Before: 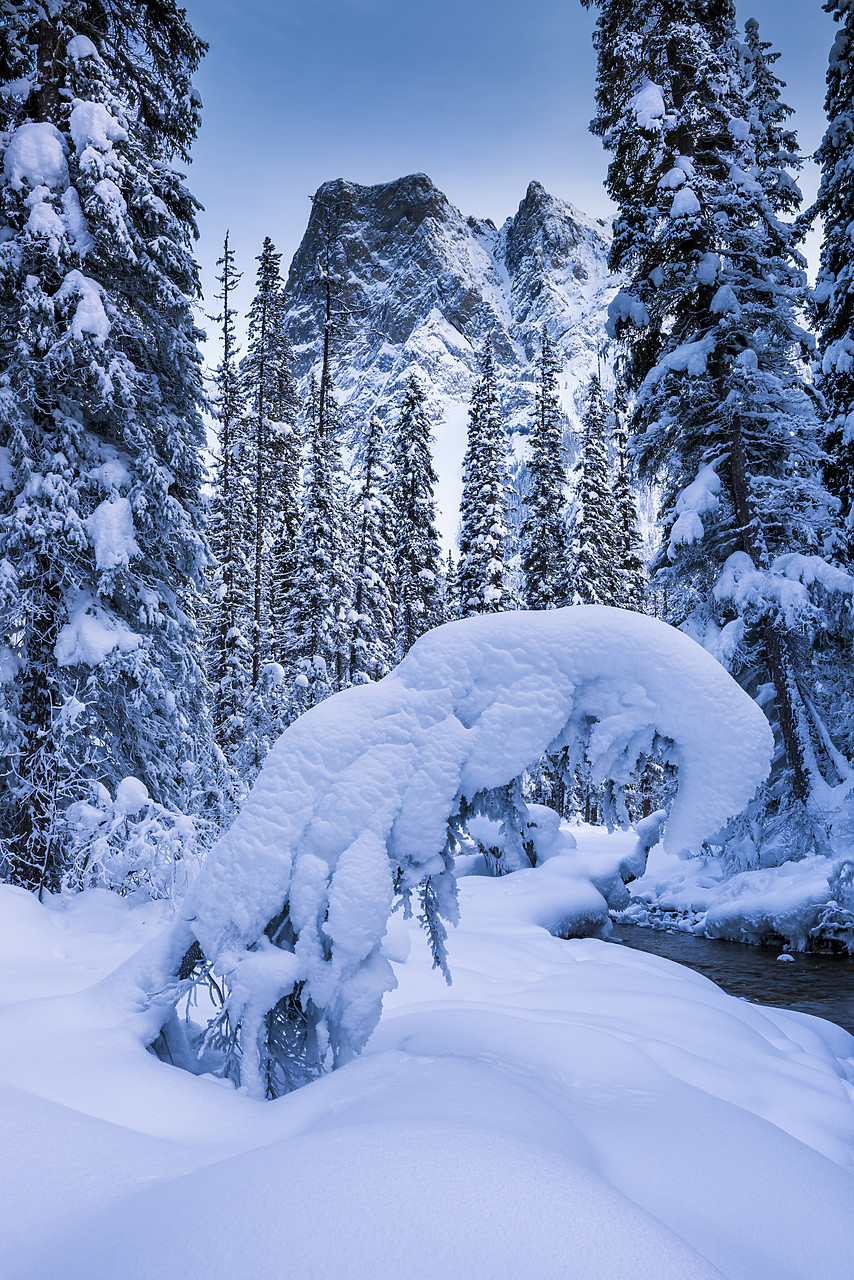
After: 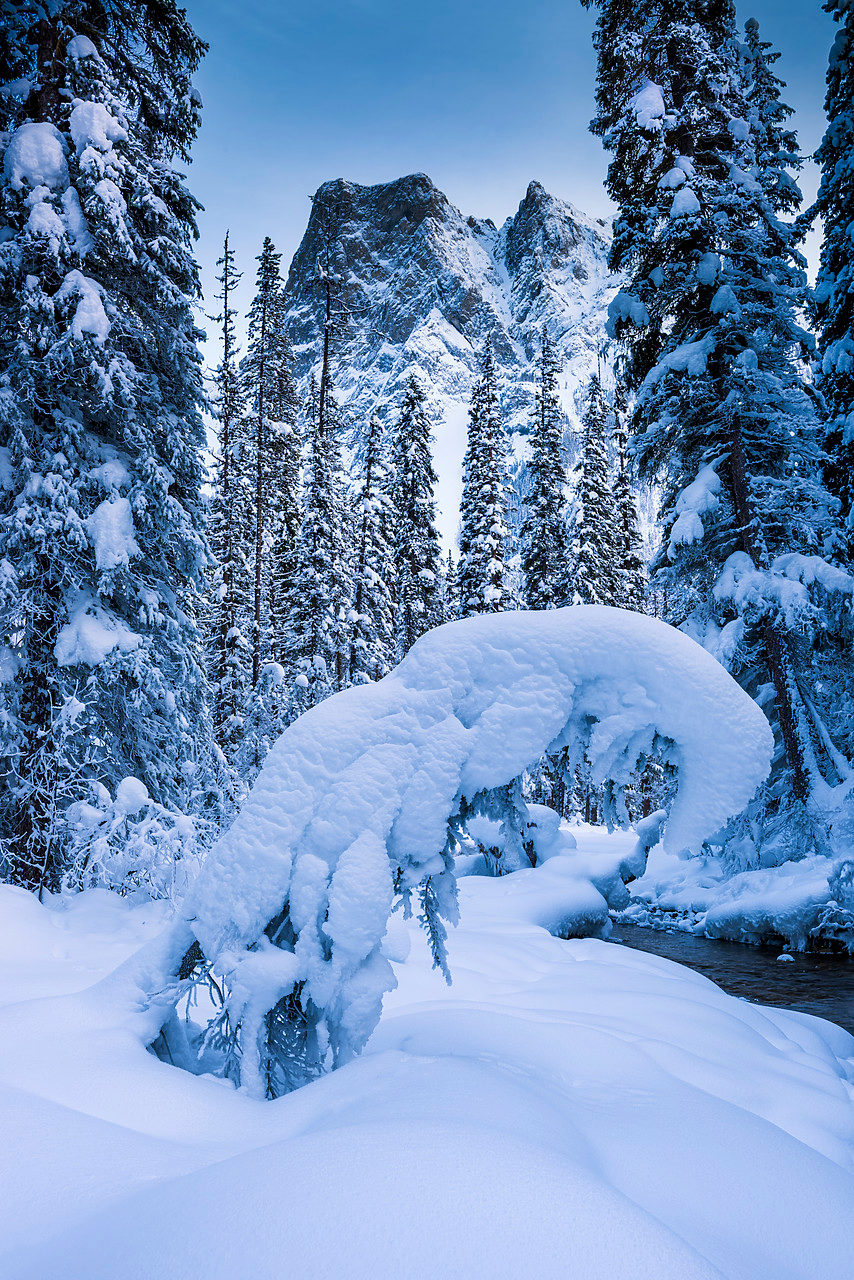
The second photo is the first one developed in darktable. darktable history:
color zones: curves: ch1 [(0.24, 0.634) (0.75, 0.5)]; ch2 [(0.253, 0.437) (0.745, 0.491)]
shadows and highlights: shadows -69.49, highlights 33.51, highlights color adjustment 78.65%, soften with gaussian
